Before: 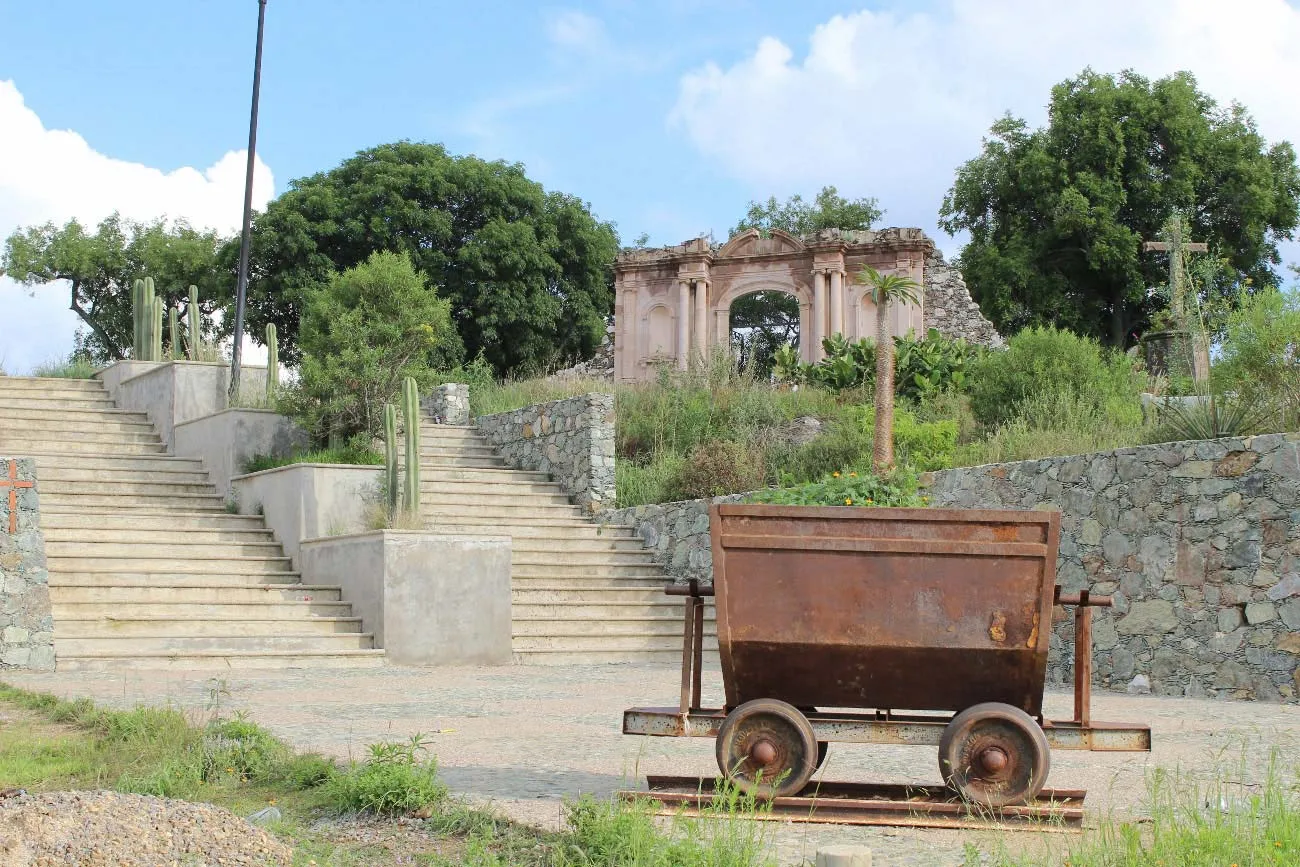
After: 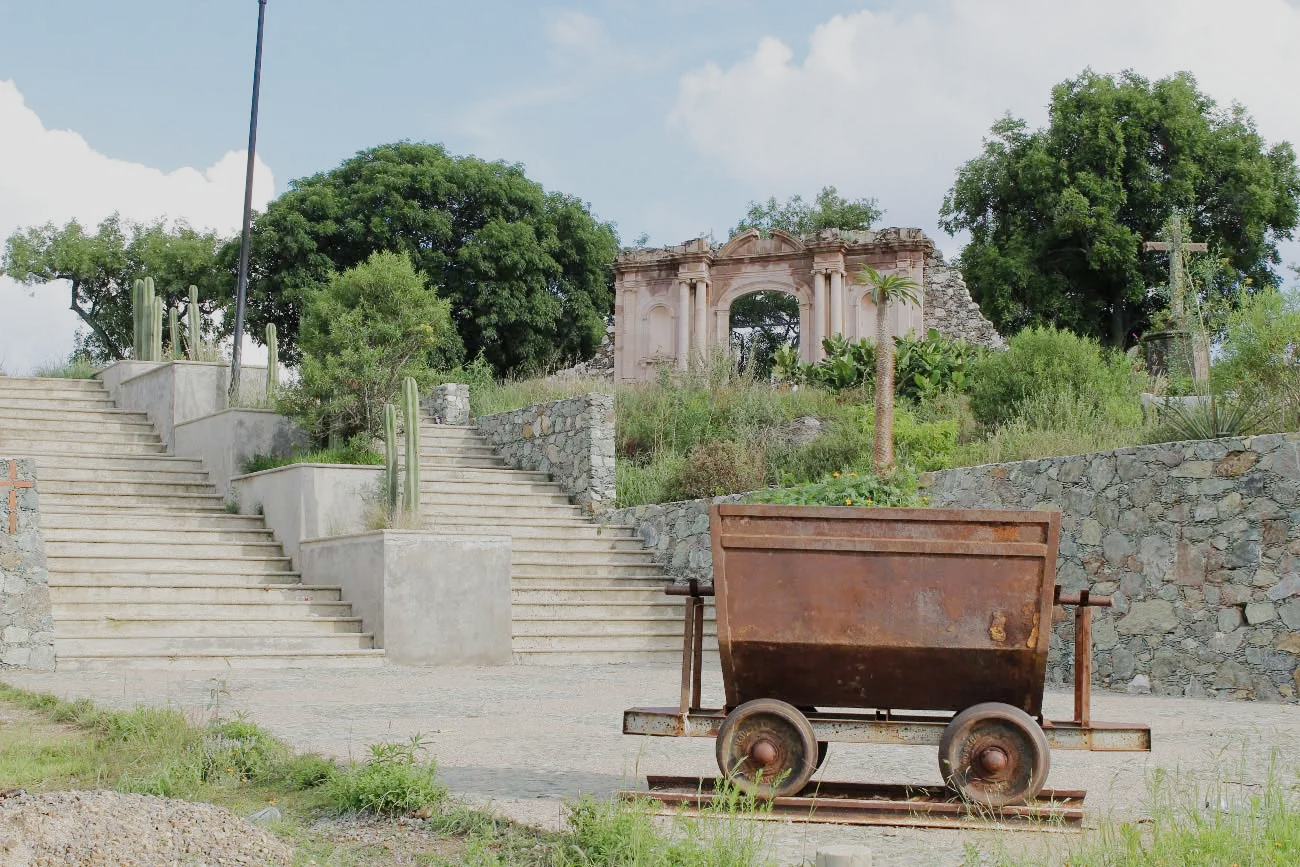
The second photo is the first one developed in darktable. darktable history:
filmic rgb: black relative exposure -11.32 EV, white relative exposure 3.22 EV, threshold 6 EV, hardness 6.75, add noise in highlights 0, preserve chrominance no, color science v3 (2019), use custom middle-gray values true, contrast in highlights soft, enable highlight reconstruction true
